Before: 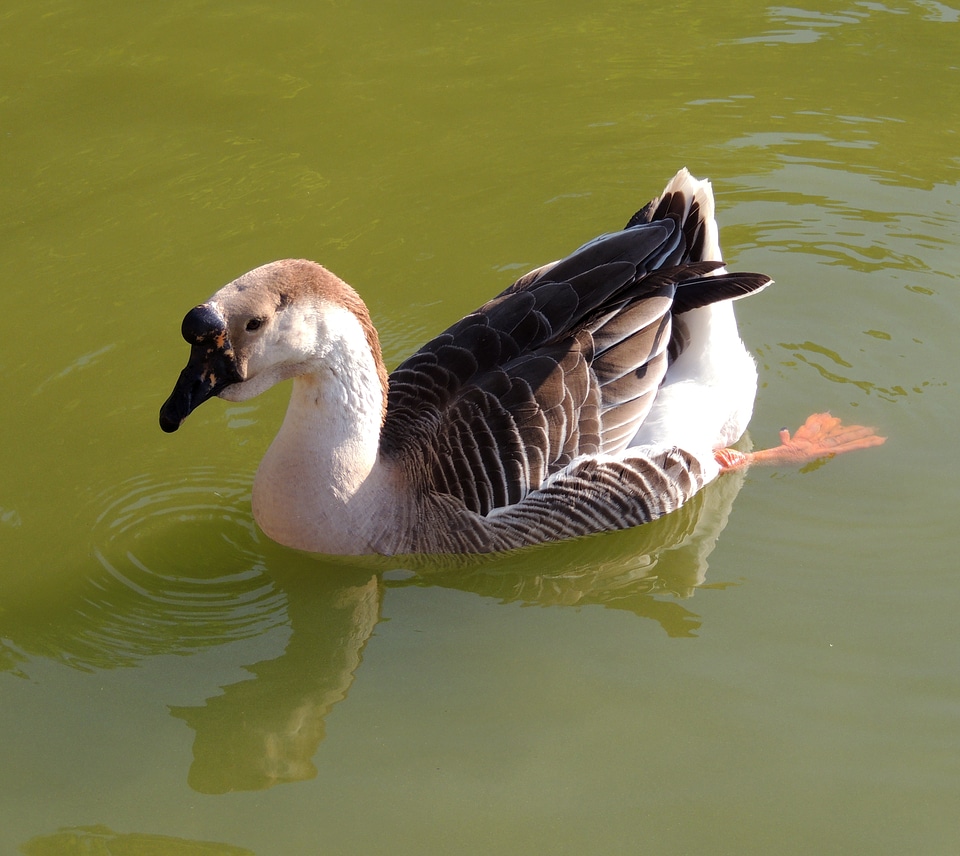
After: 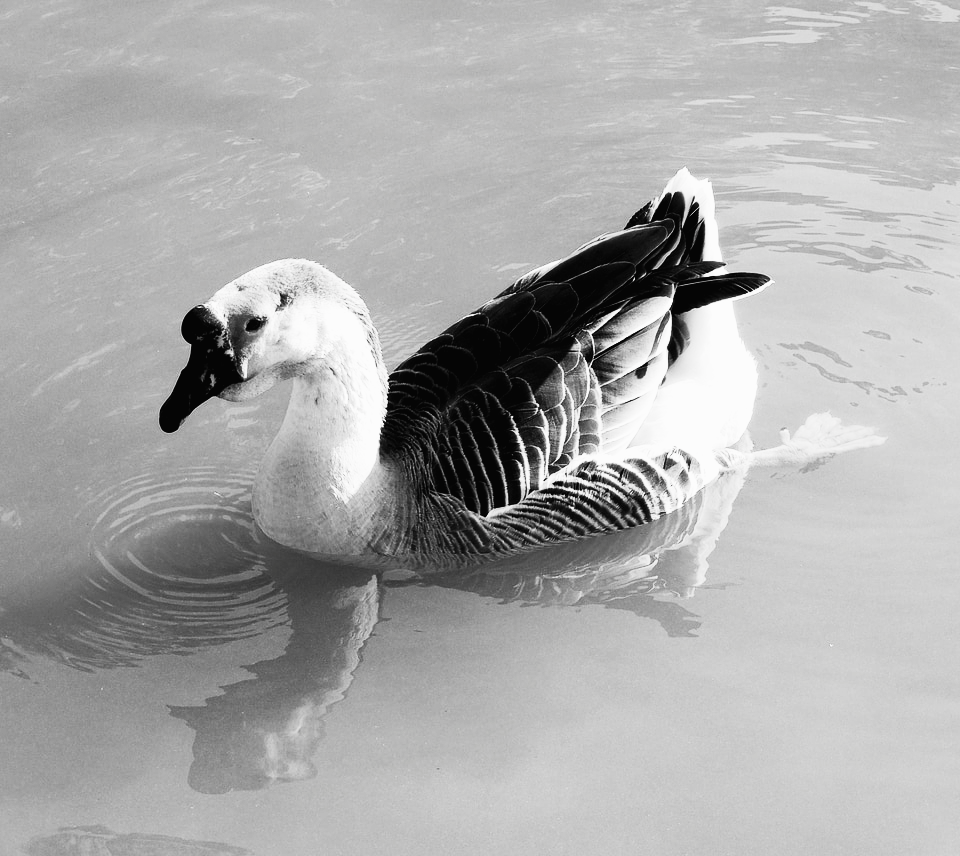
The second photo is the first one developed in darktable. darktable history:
contrast brightness saturation: contrast 0.534, brightness 0.484, saturation -0.998
filmic rgb: black relative exposure -5.08 EV, white relative exposure 4 EV, hardness 2.88, contrast 1.202, highlights saturation mix -31.49%
